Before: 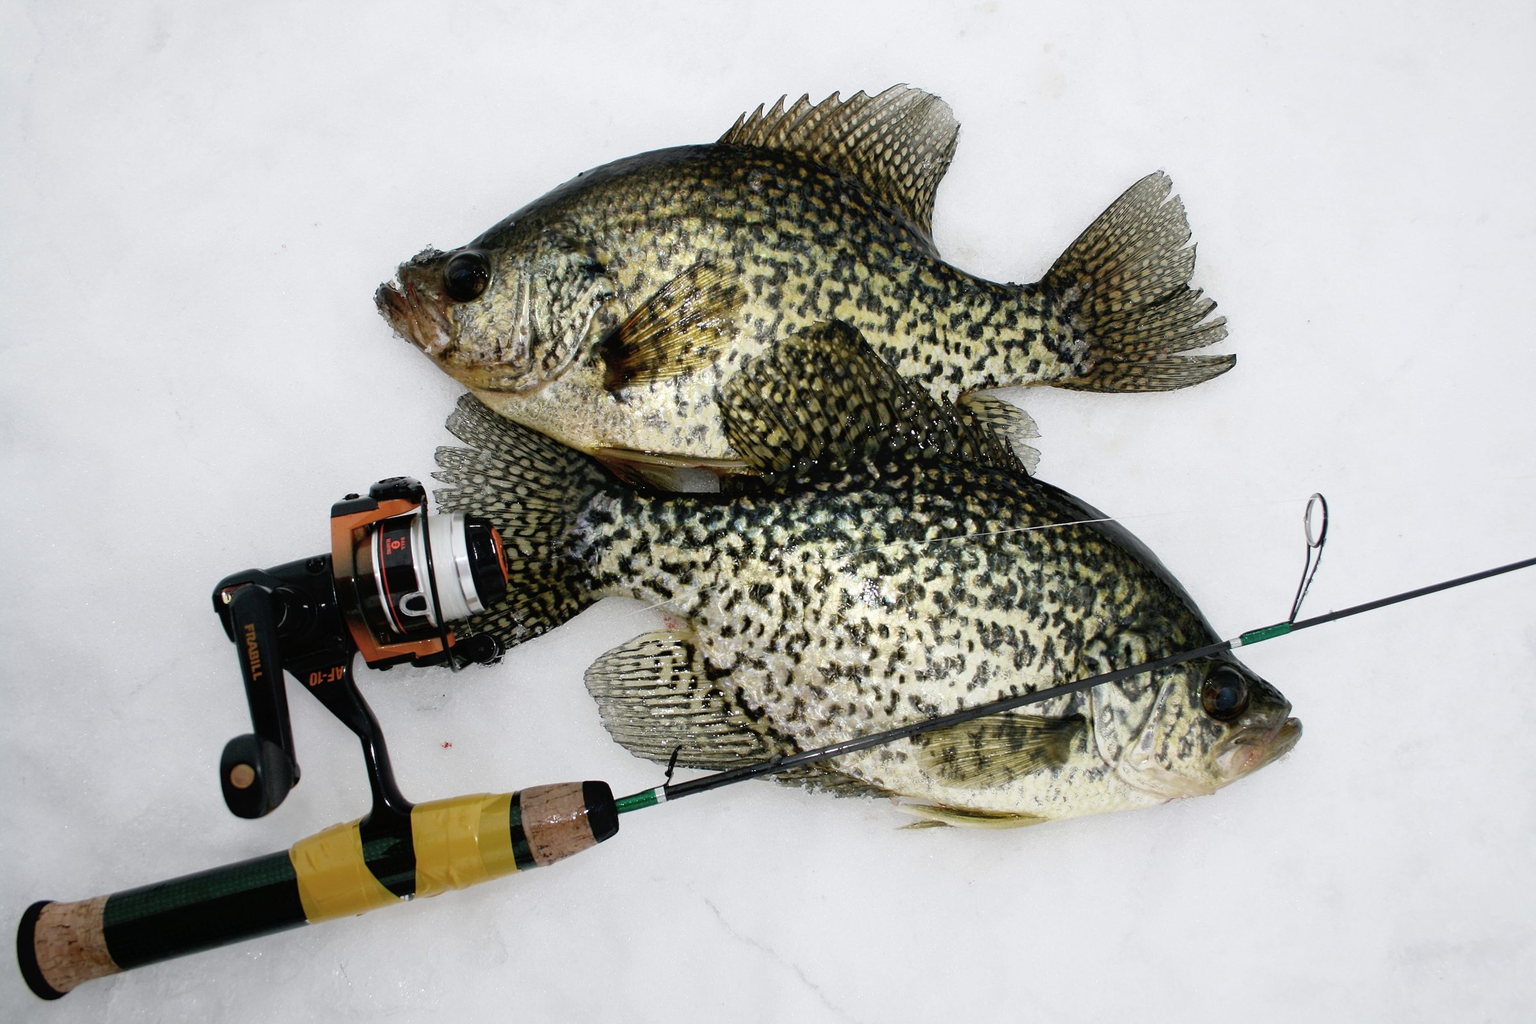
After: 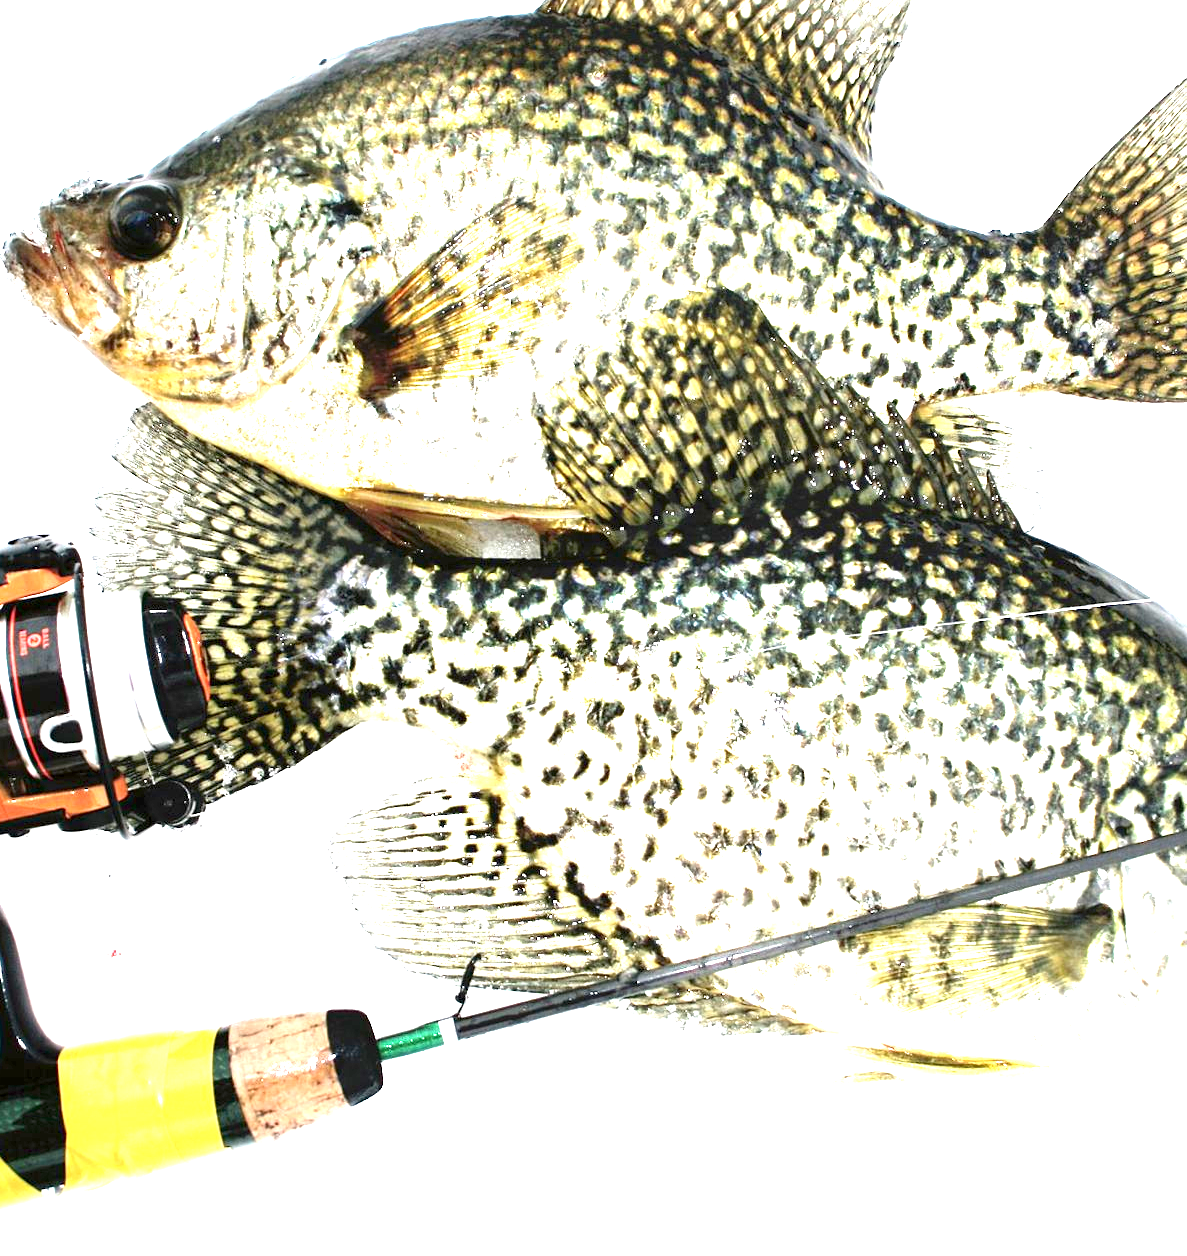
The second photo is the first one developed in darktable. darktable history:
crop and rotate: angle 0.02°, left 24.353%, top 13.219%, right 26.156%, bottom 8.224%
exposure: black level correction 0.001, exposure 2.607 EV, compensate exposure bias true, compensate highlight preservation false
